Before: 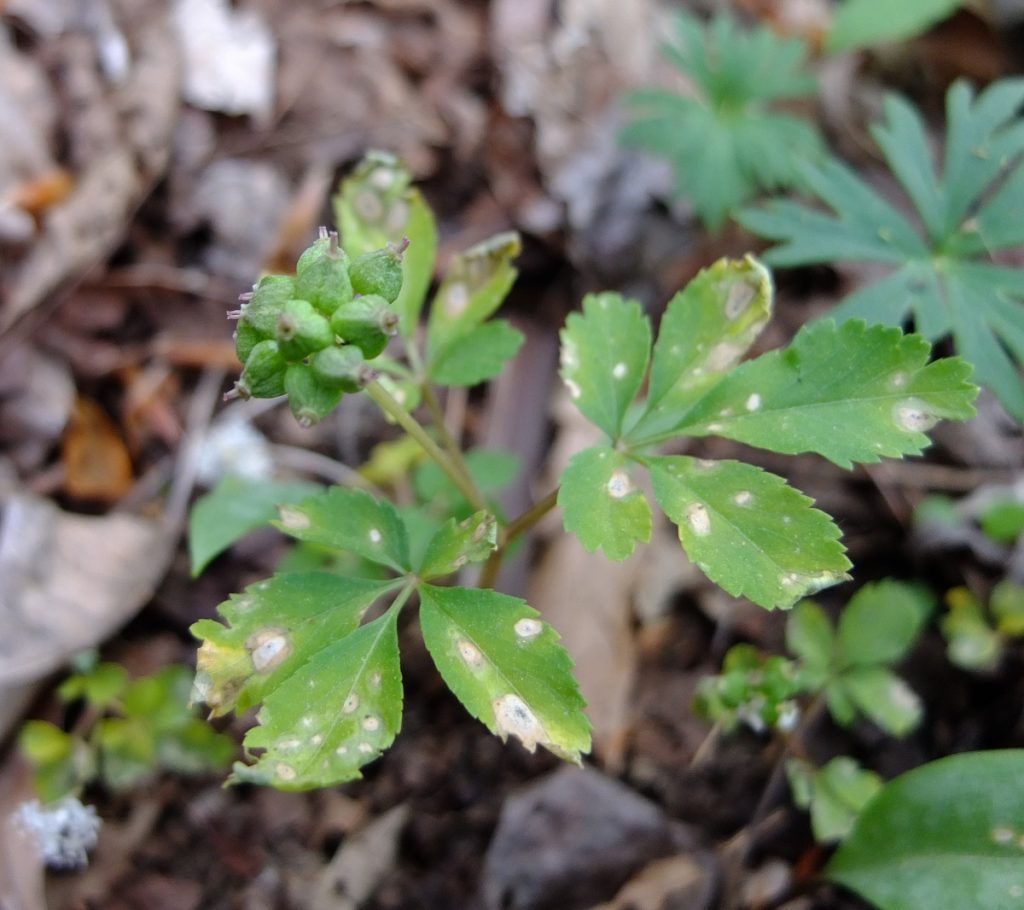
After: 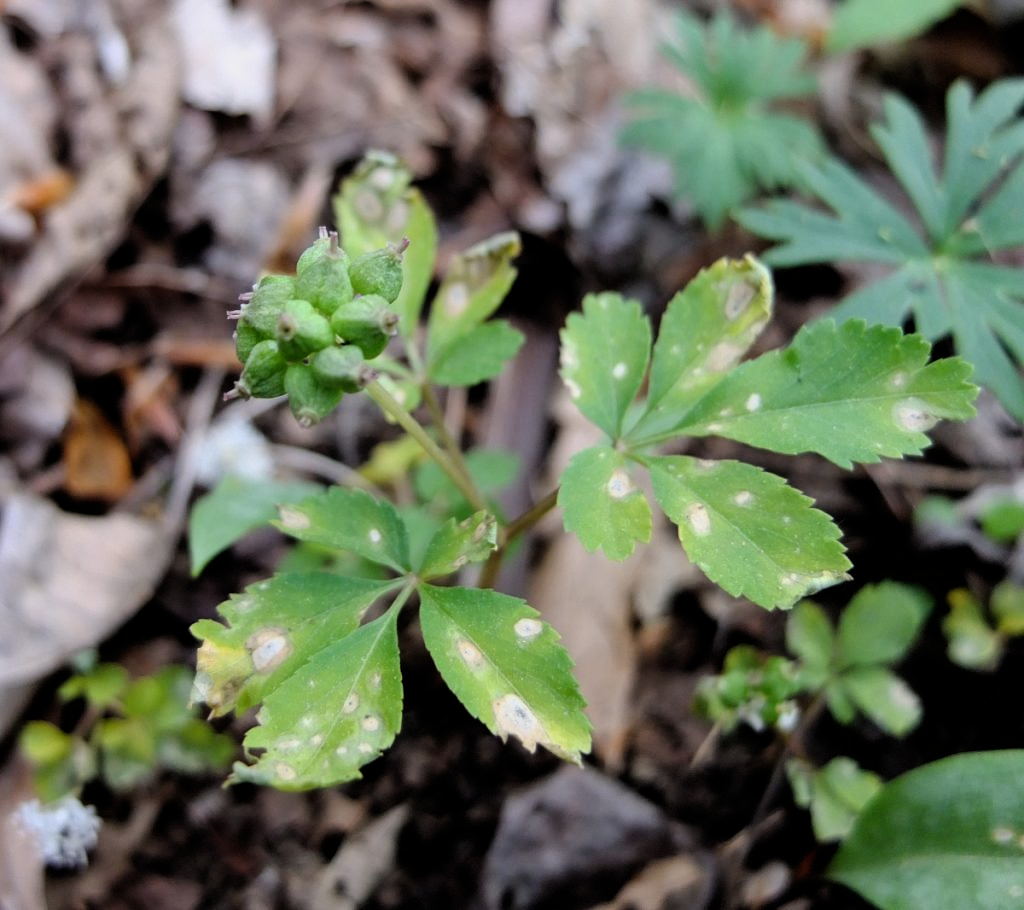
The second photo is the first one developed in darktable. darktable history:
filmic rgb: black relative exposure -16 EV, white relative exposure 6.28 EV, hardness 5.07, contrast 1.351, color science v6 (2022)
